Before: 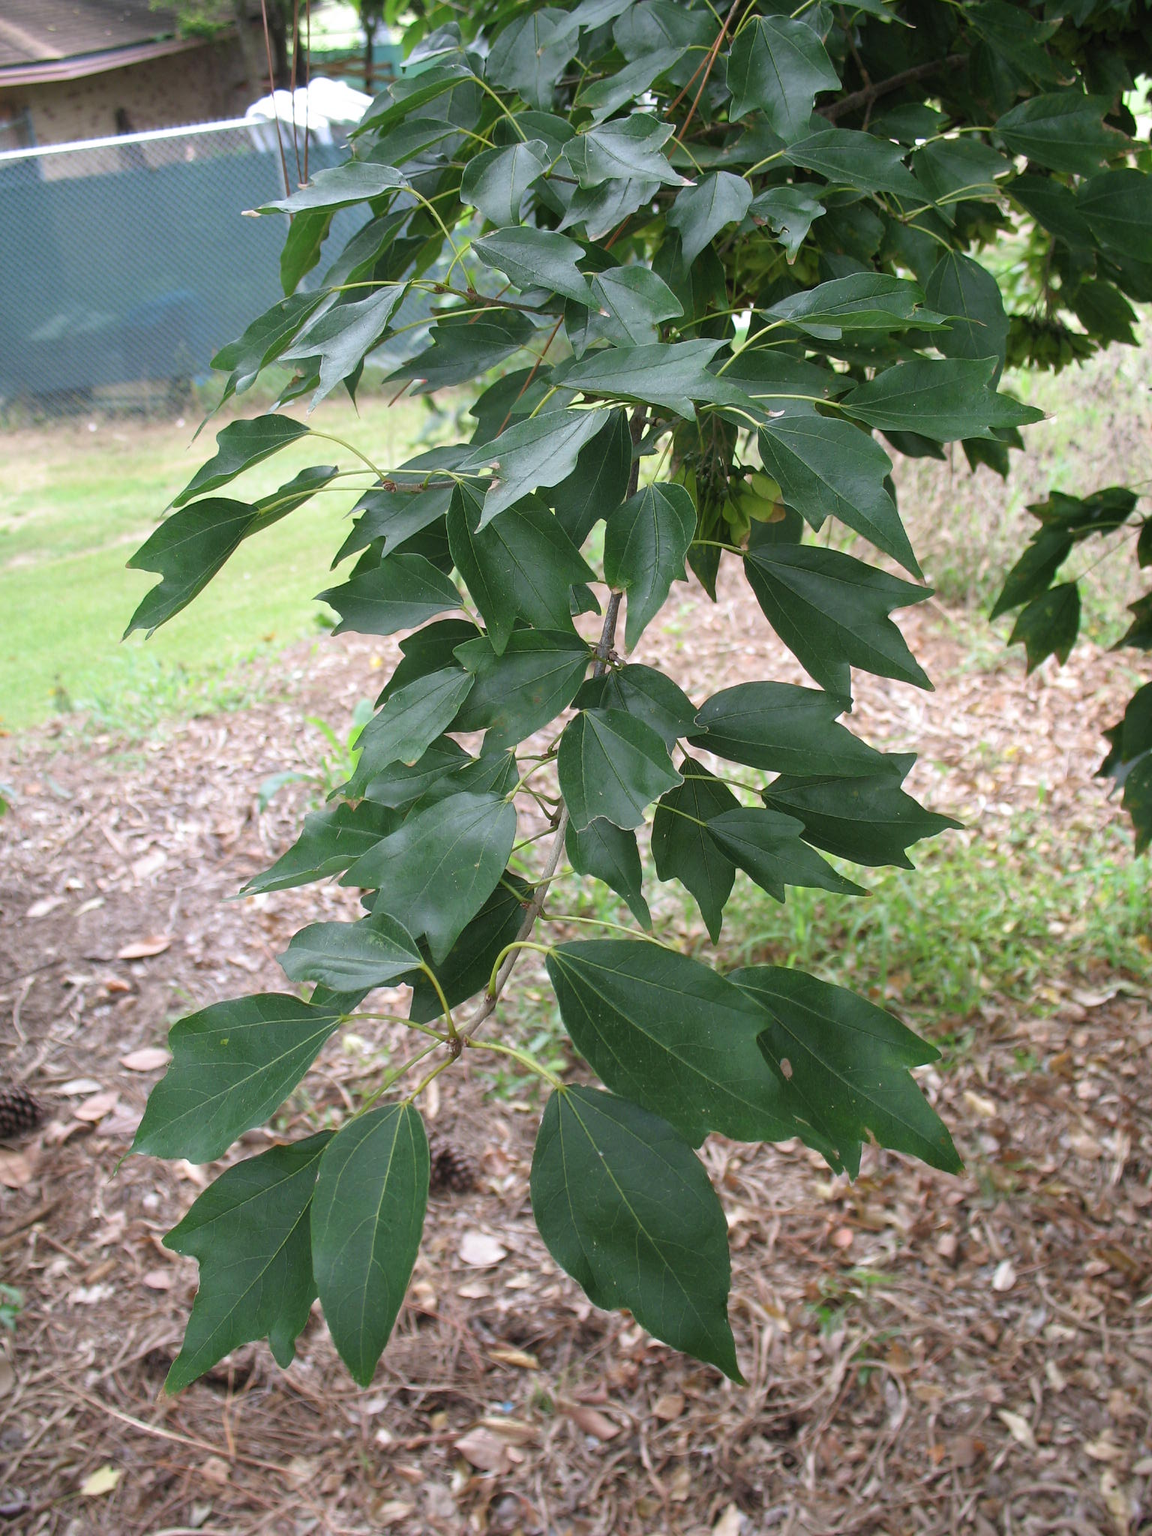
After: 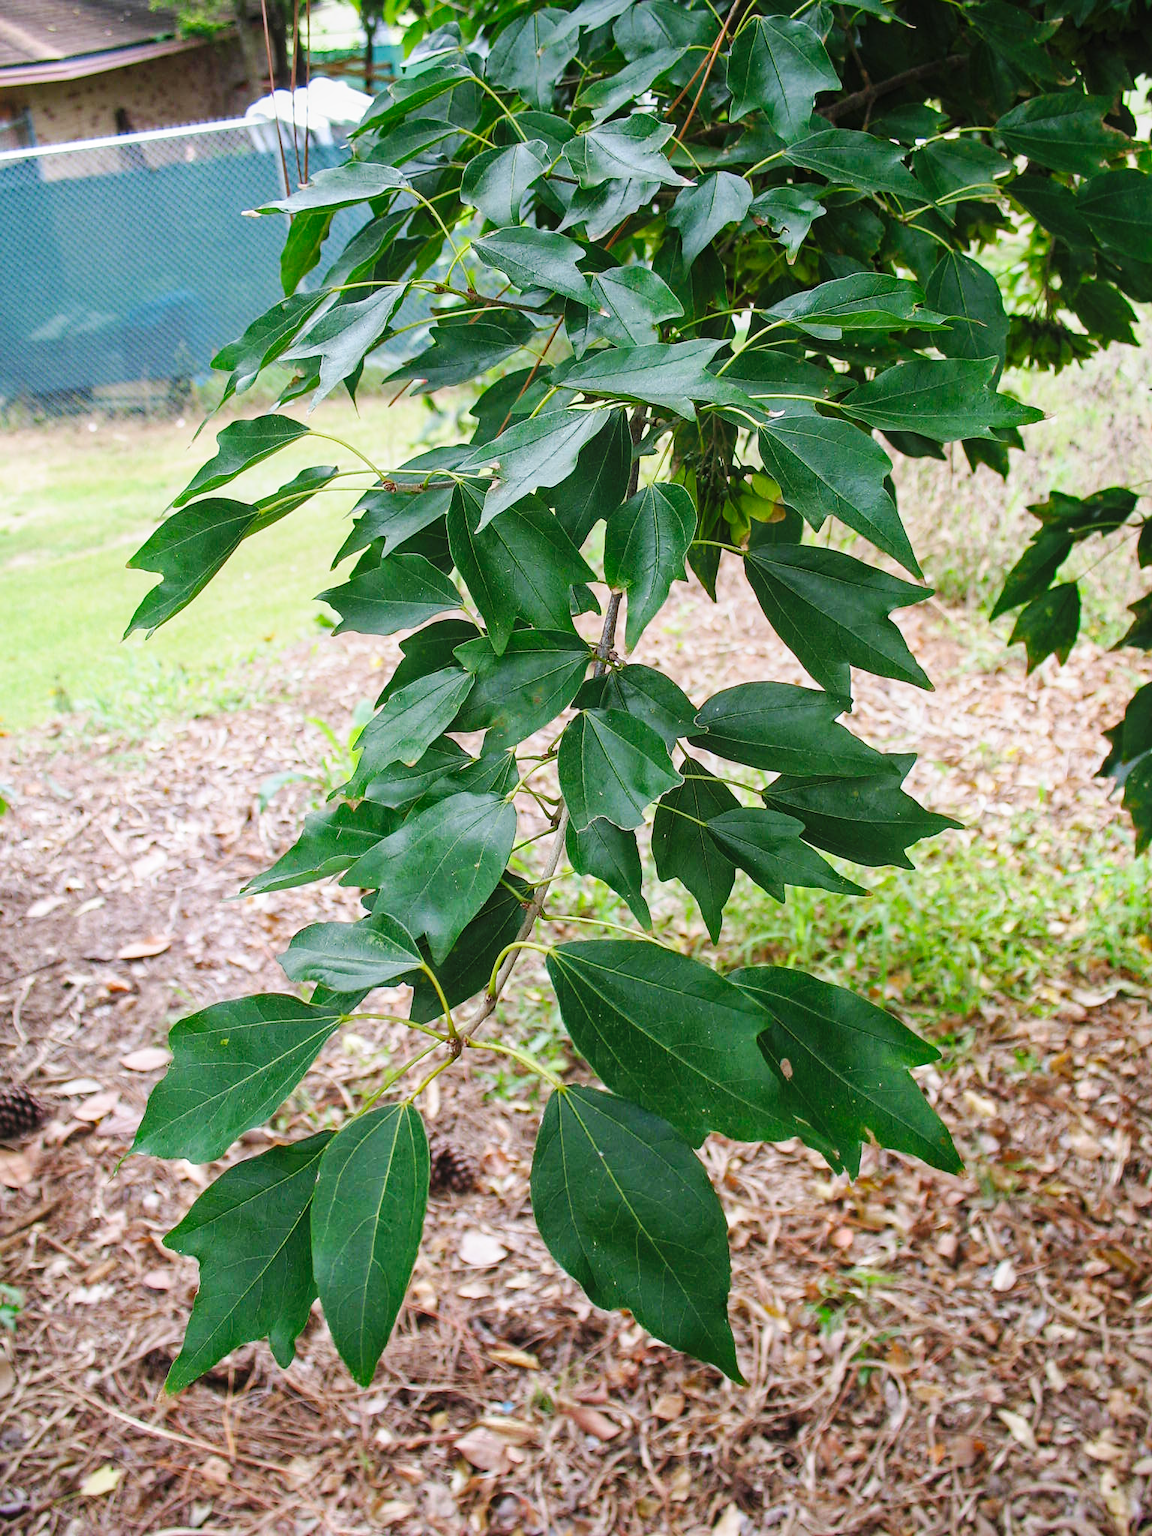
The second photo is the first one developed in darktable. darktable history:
sharpen: amount 0.214
color correction: highlights b* 0.016, saturation 1.12
haze removal: compatibility mode true, adaptive false
local contrast: detail 110%
base curve: curves: ch0 [(0, 0) (0.032, 0.025) (0.121, 0.166) (0.206, 0.329) (0.605, 0.79) (1, 1)], preserve colors none
